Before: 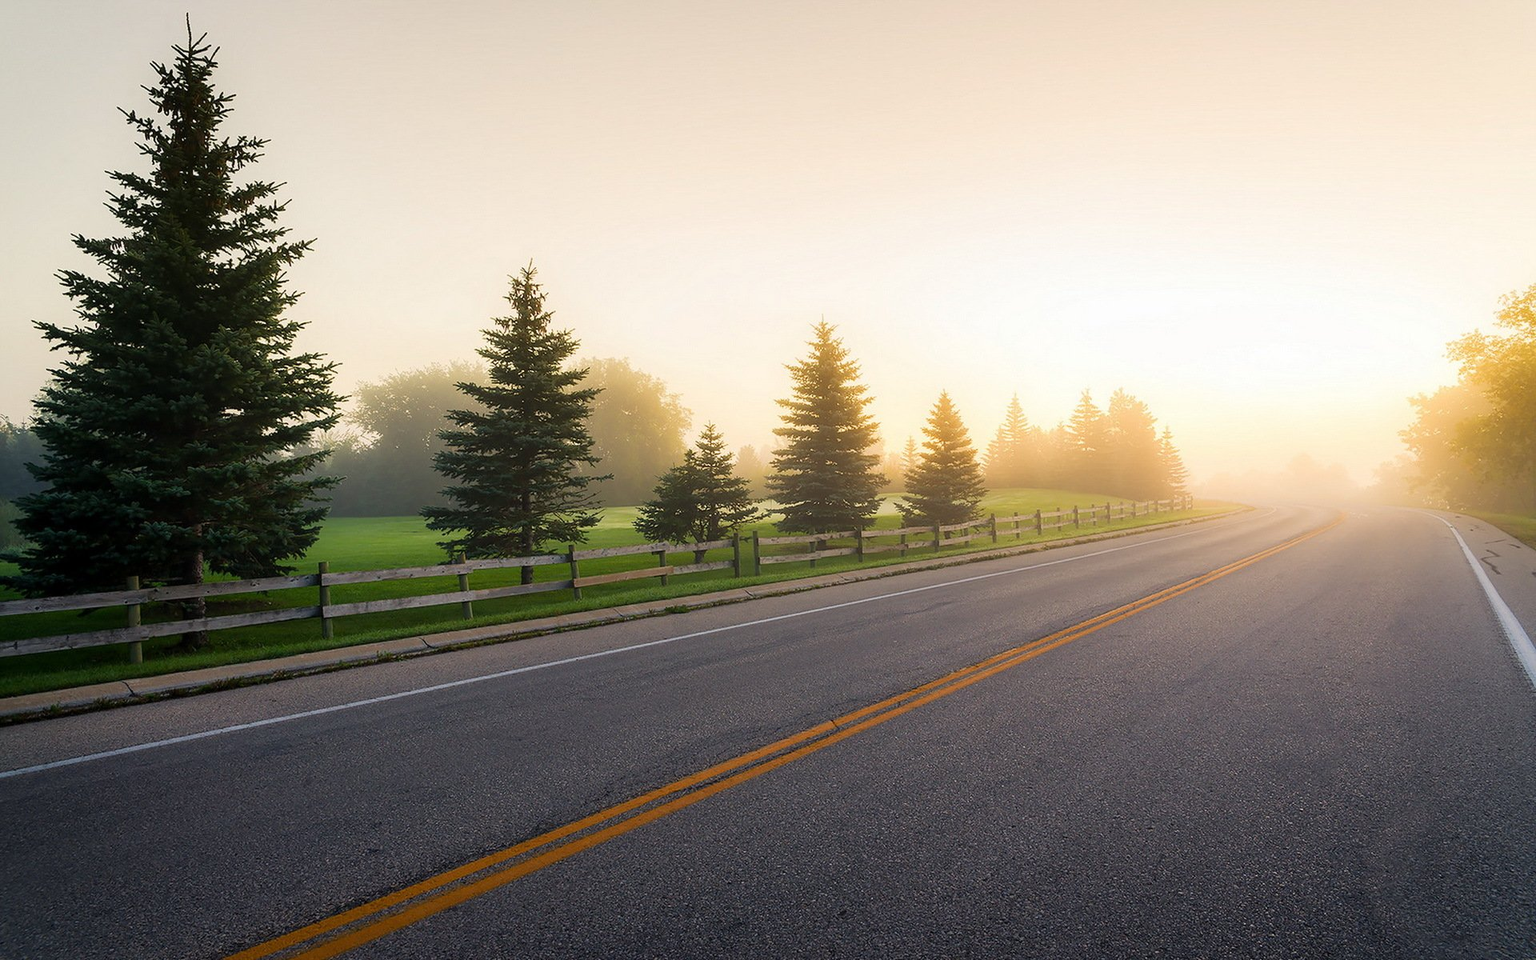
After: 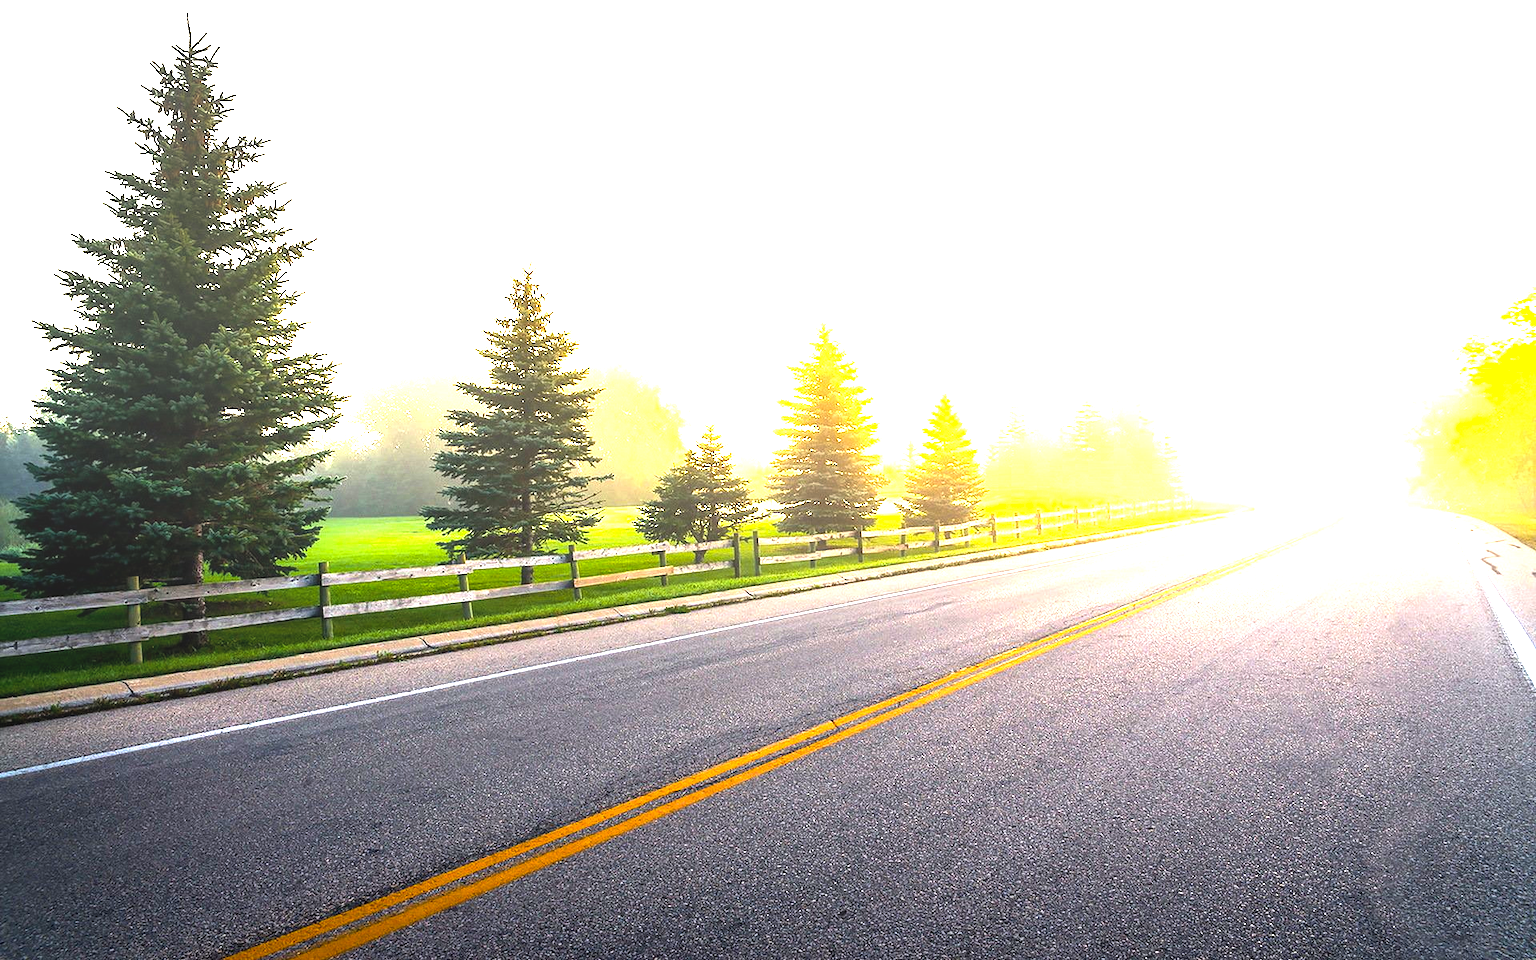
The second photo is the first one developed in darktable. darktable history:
local contrast: on, module defaults
exposure: black level correction 0, exposure 0.696 EV, compensate highlight preservation false
color balance rgb: perceptual saturation grading › global saturation 19.842%, perceptual brilliance grading › highlights 47.883%, perceptual brilliance grading › mid-tones 21.302%, perceptual brilliance grading › shadows -5.897%, global vibrance 24.788%
